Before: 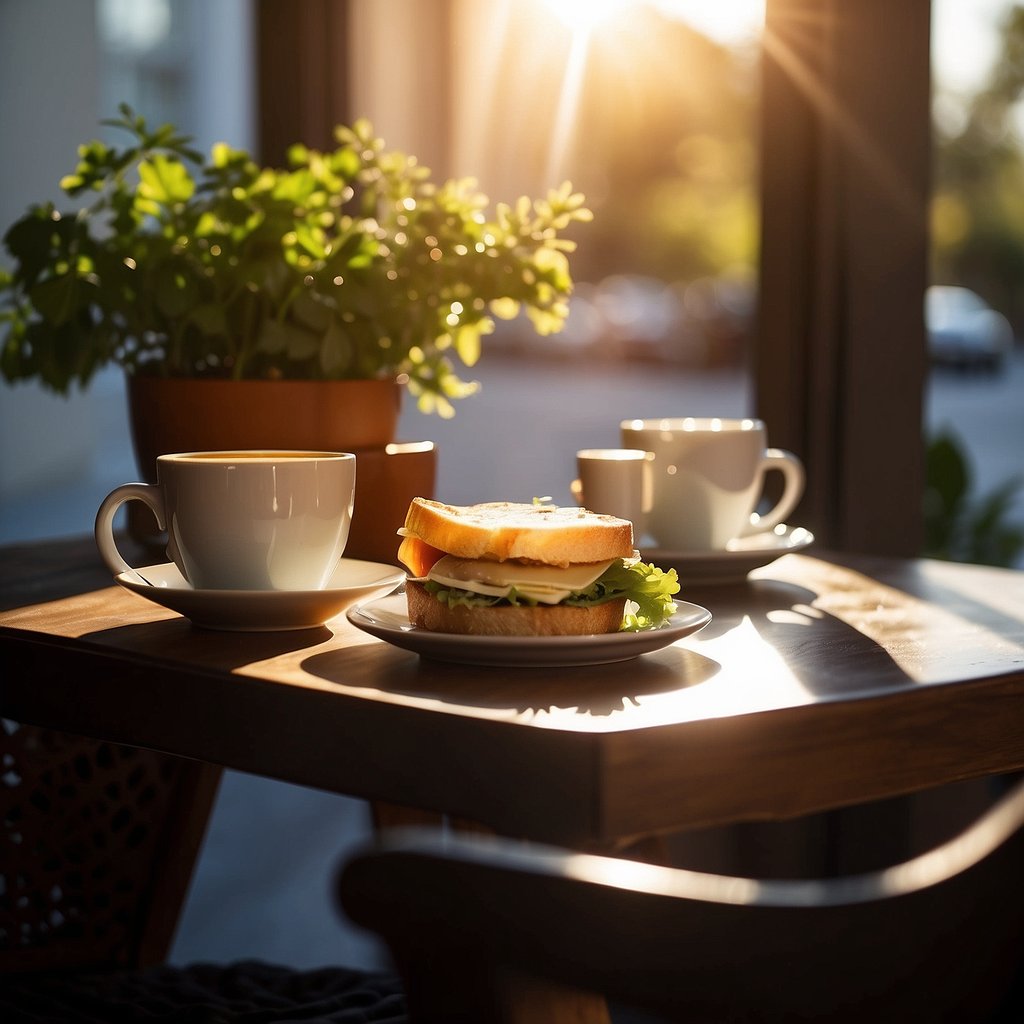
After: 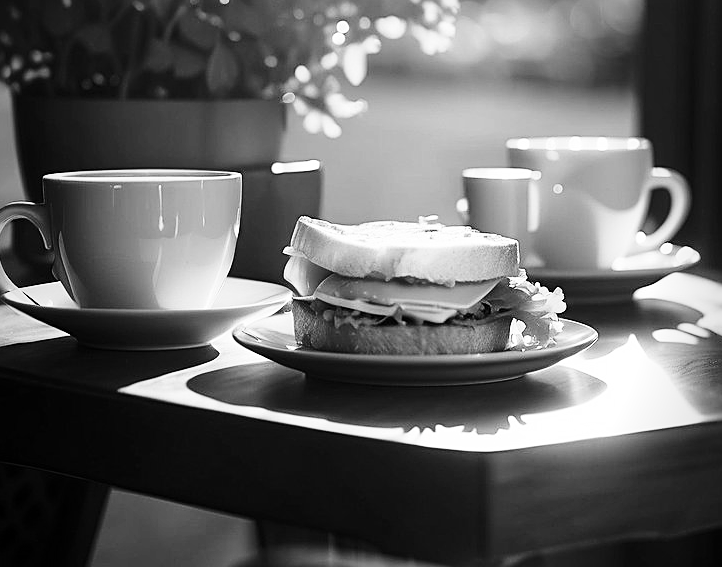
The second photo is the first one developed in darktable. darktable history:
contrast brightness saturation: brightness -0.022, saturation 0.339
color zones: curves: ch1 [(0, -0.014) (0.143, -0.013) (0.286, -0.013) (0.429, -0.016) (0.571, -0.019) (0.714, -0.015) (0.857, 0.002) (1, -0.014)]
color correction: highlights a* -1.42, highlights b* 10.27, shadows a* 0.645, shadows b* 18.57
crop: left 11.15%, top 27.53%, right 18.287%, bottom 17.009%
sharpen: amount 0.538
base curve: curves: ch0 [(0, 0) (0.028, 0.03) (0.121, 0.232) (0.46, 0.748) (0.859, 0.968) (1, 1)], preserve colors none
vignetting: brightness -0.478
